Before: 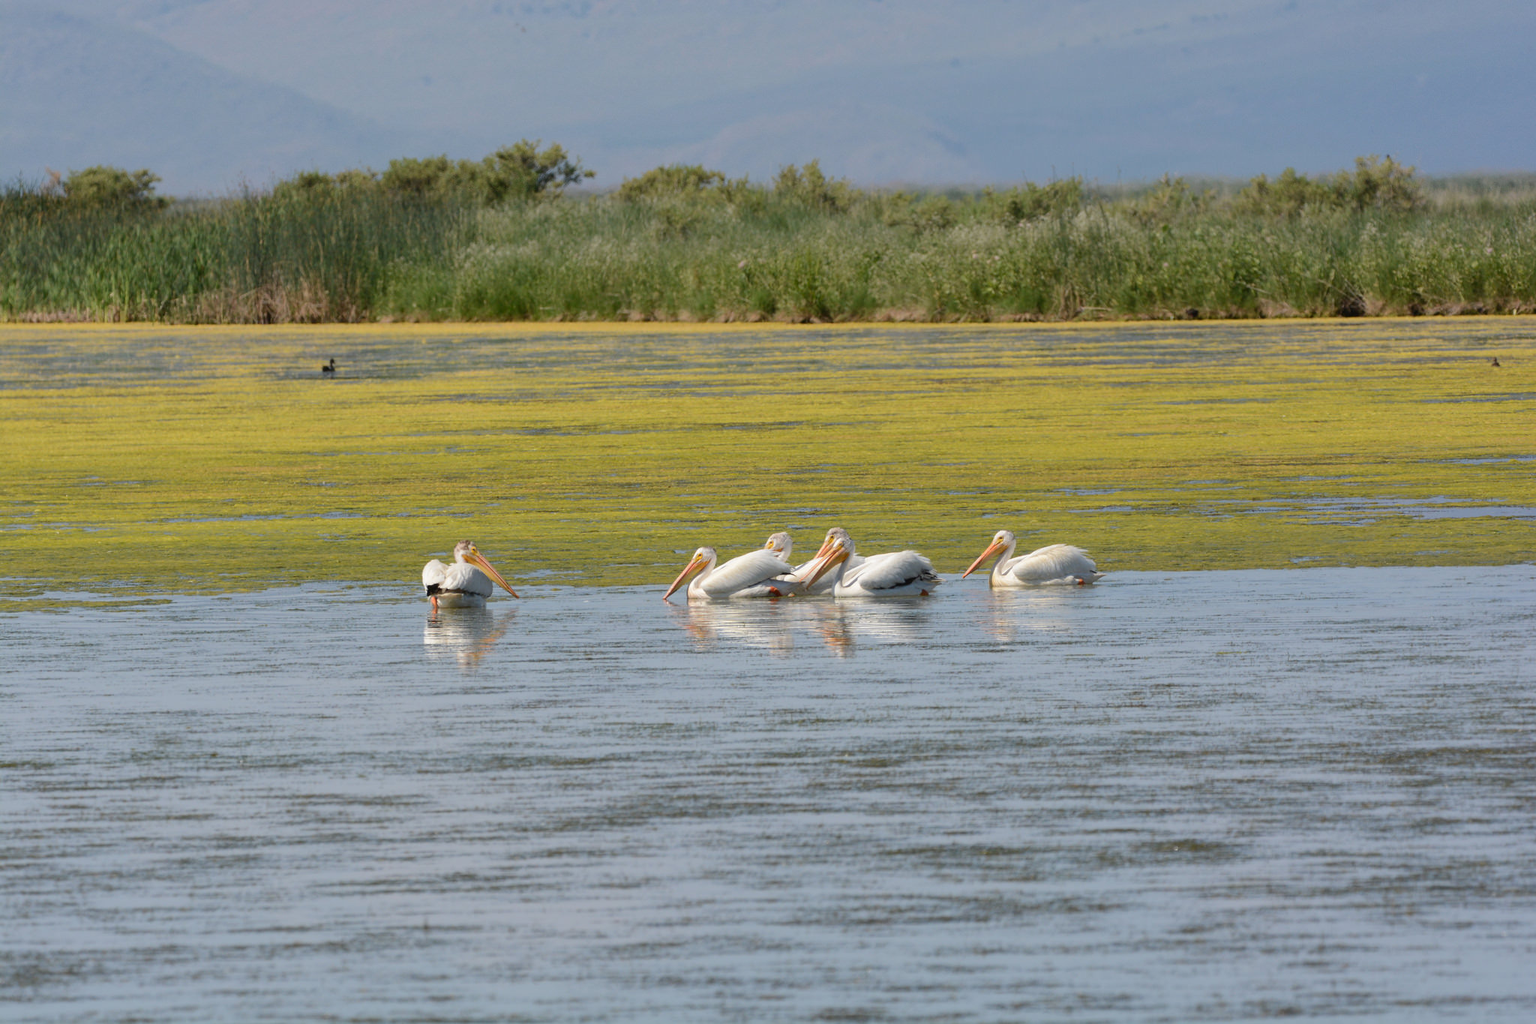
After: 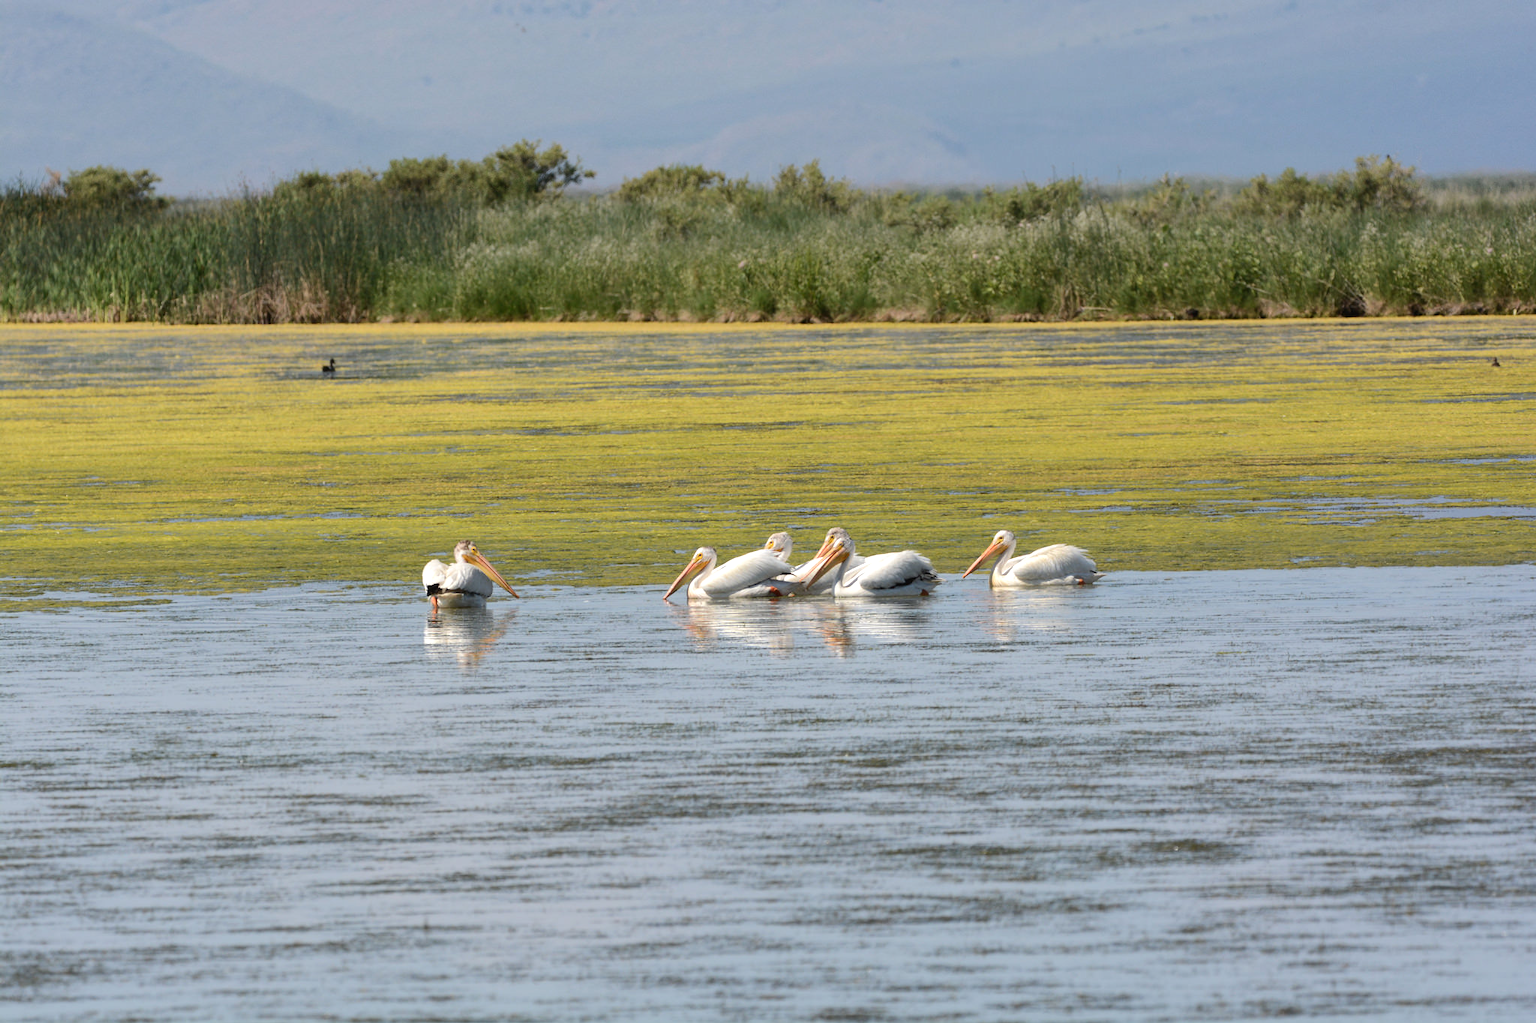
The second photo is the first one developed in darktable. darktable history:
contrast brightness saturation: saturation -0.05
tone equalizer: -8 EV -0.417 EV, -7 EV -0.389 EV, -6 EV -0.333 EV, -5 EV -0.222 EV, -3 EV 0.222 EV, -2 EV 0.333 EV, -1 EV 0.389 EV, +0 EV 0.417 EV, edges refinement/feathering 500, mask exposure compensation -1.57 EV, preserve details no
